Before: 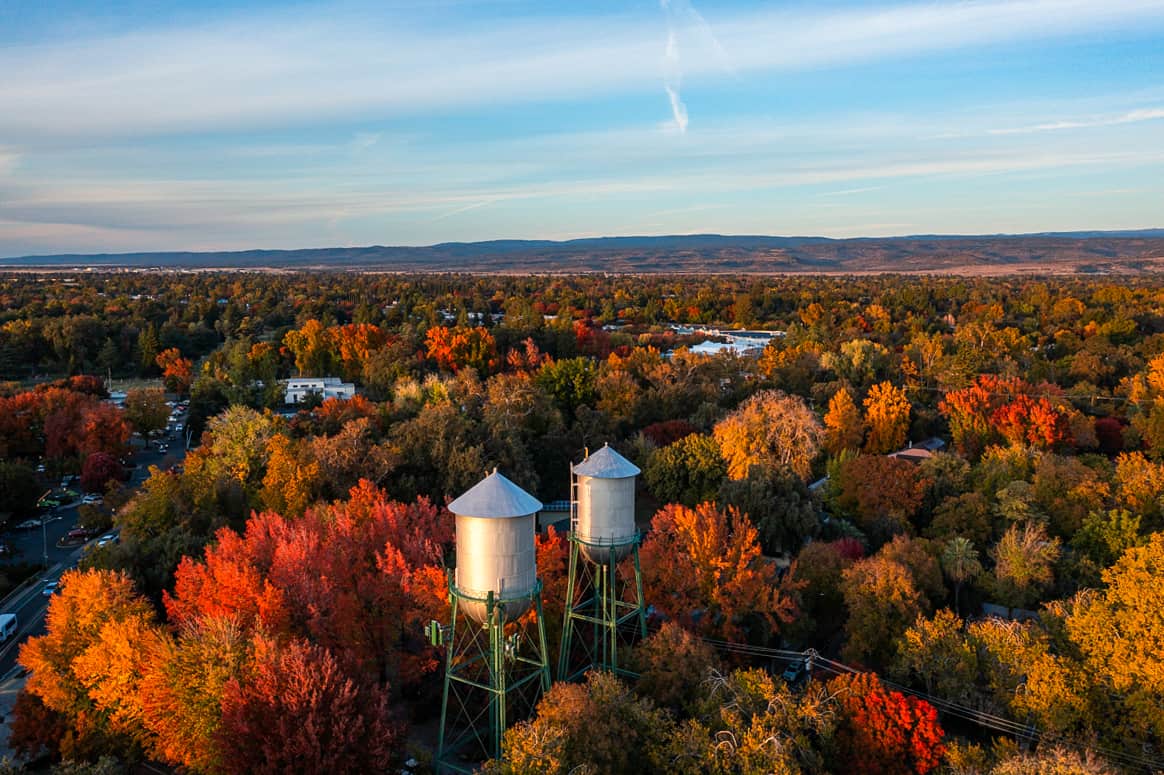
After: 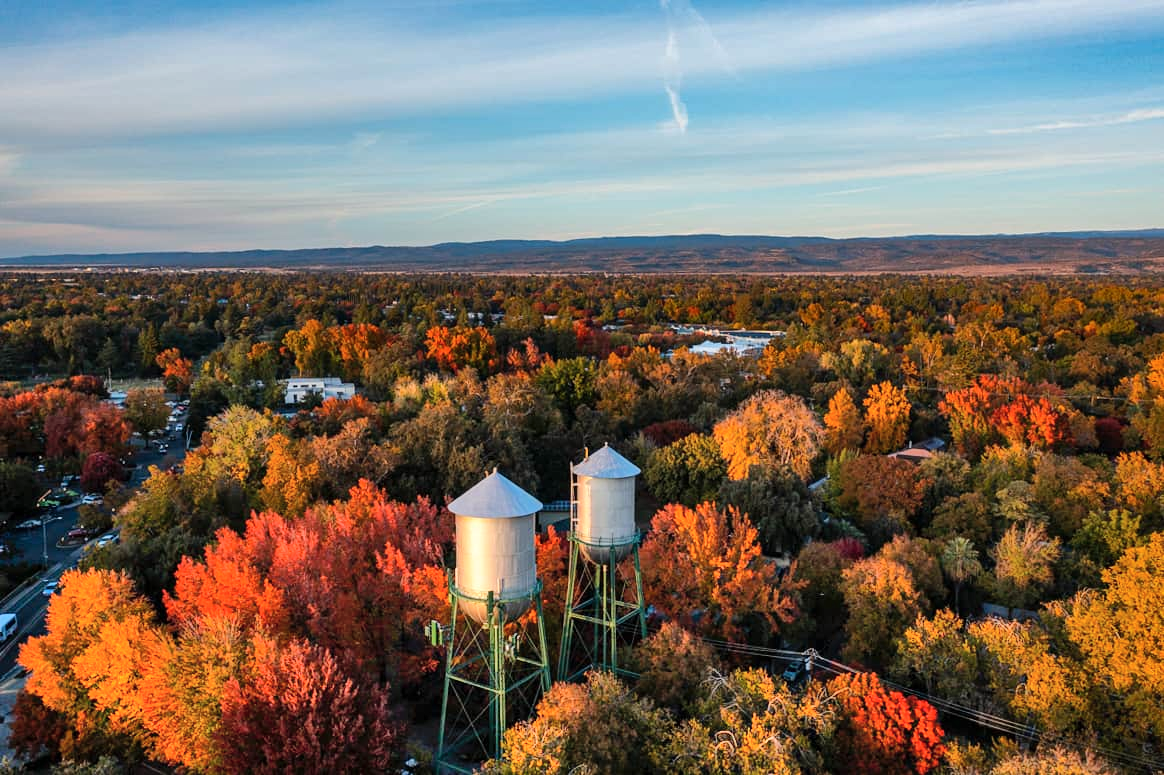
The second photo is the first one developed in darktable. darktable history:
shadows and highlights: shadows 59.8, soften with gaussian
